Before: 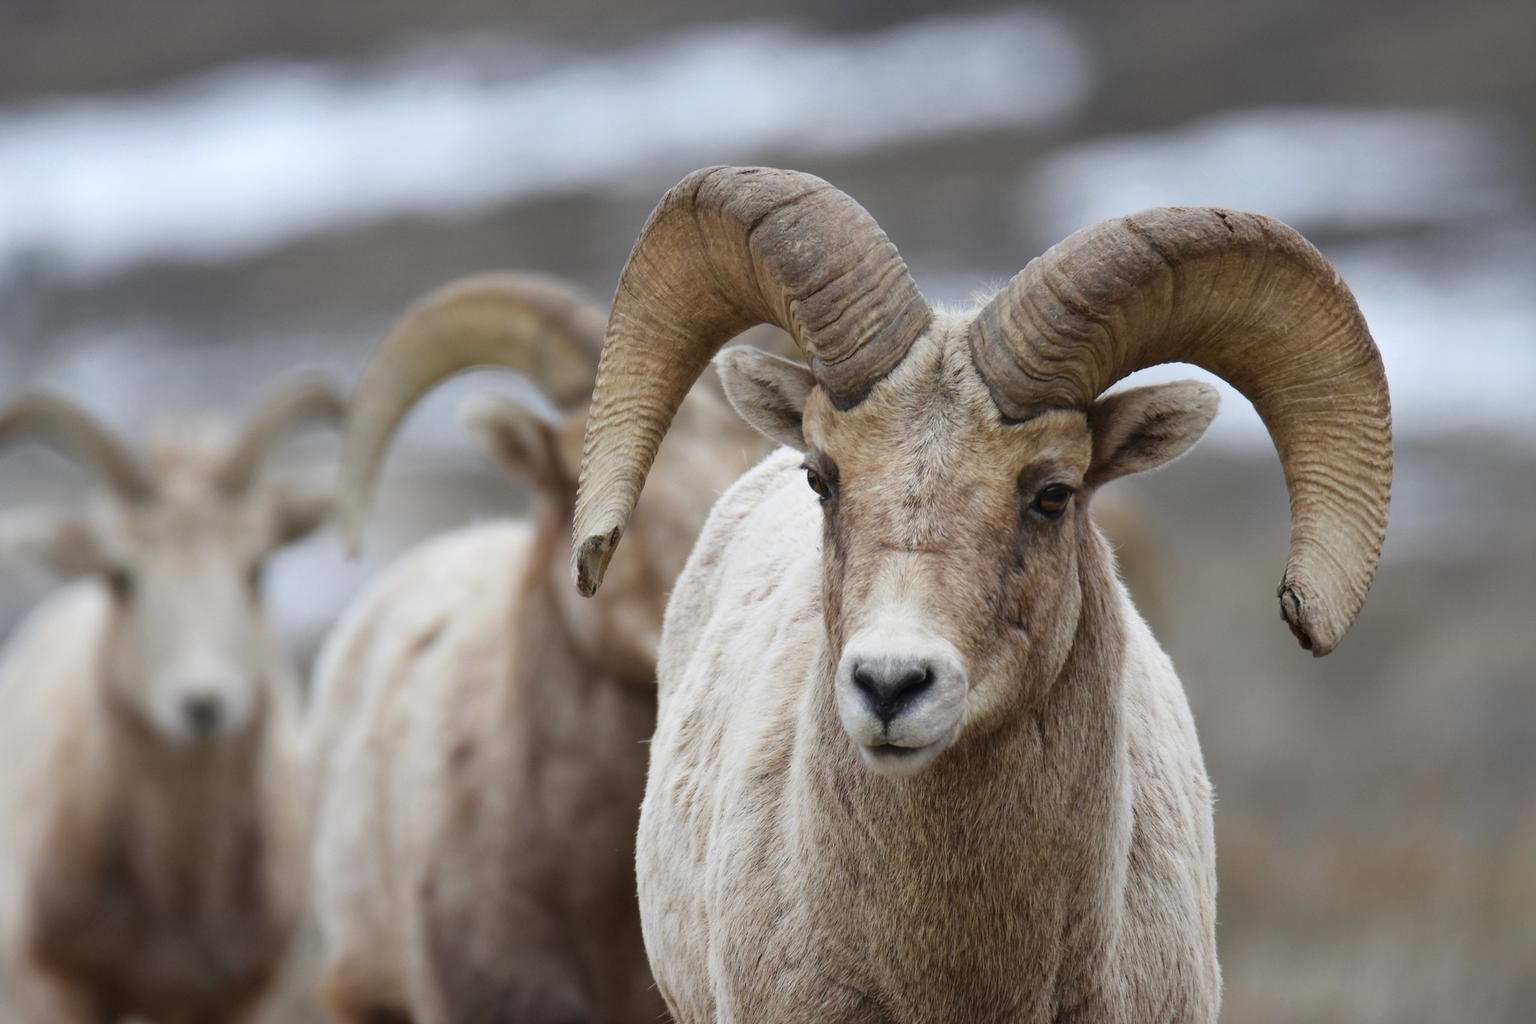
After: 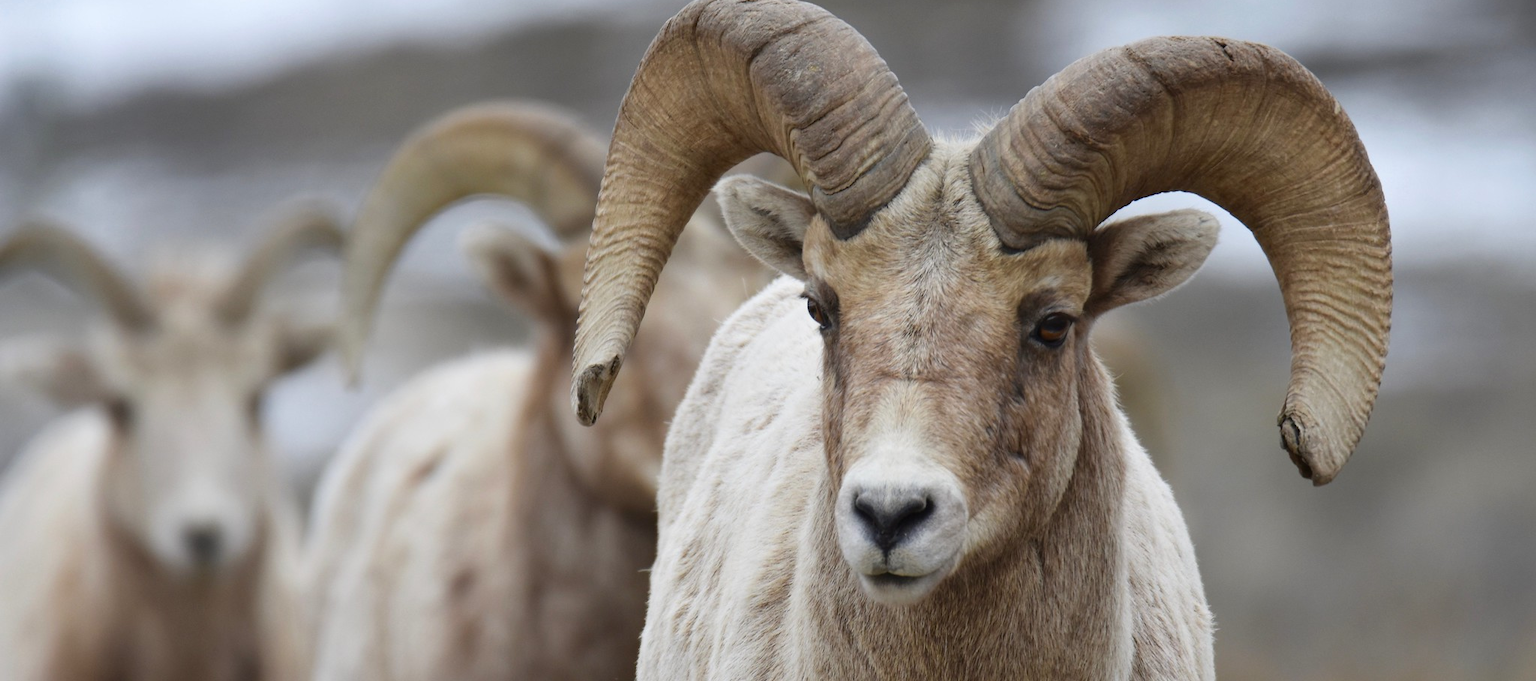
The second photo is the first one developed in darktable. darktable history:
crop: top 16.728%, bottom 16.678%
